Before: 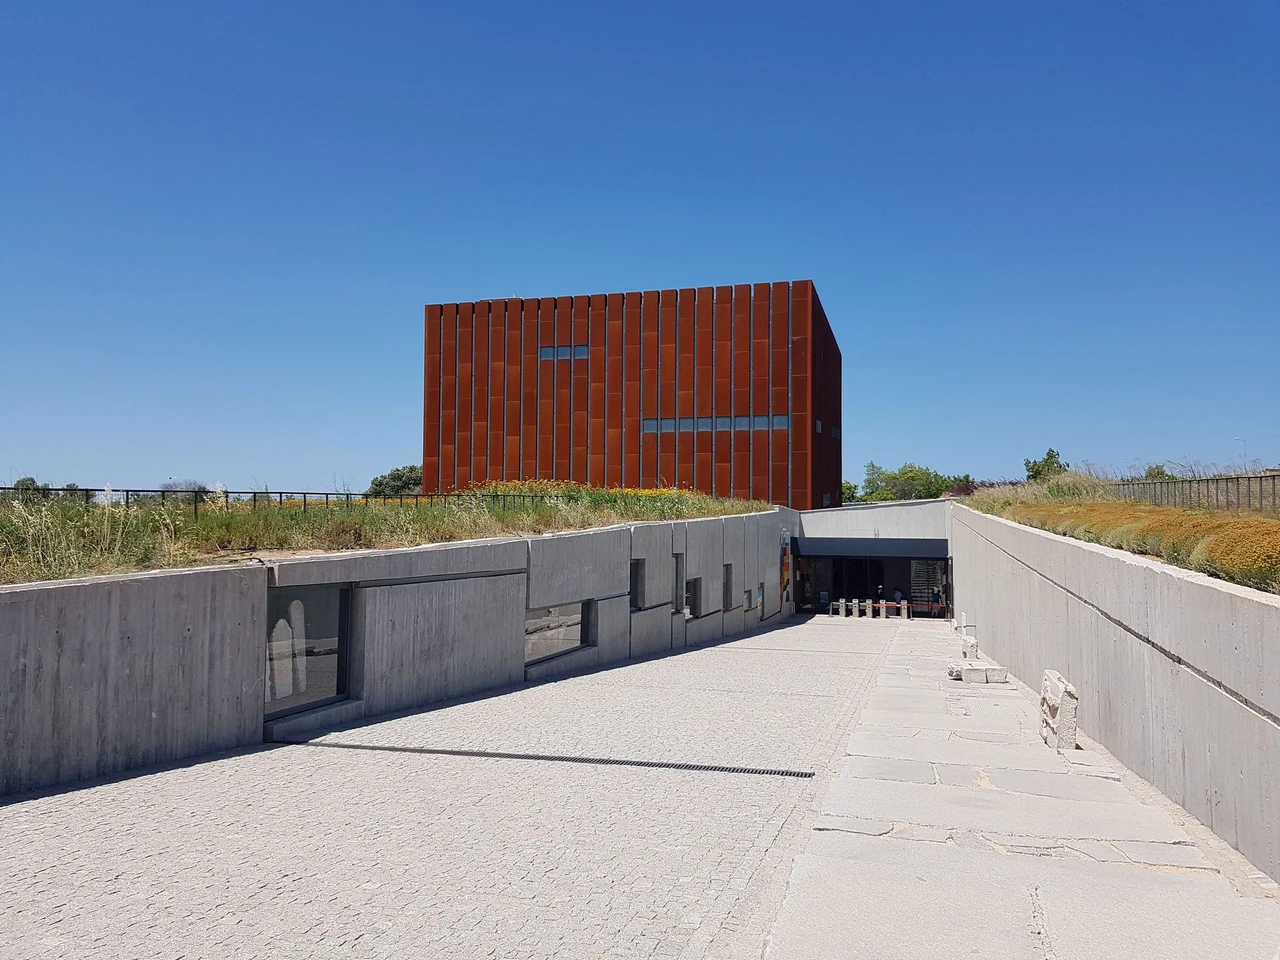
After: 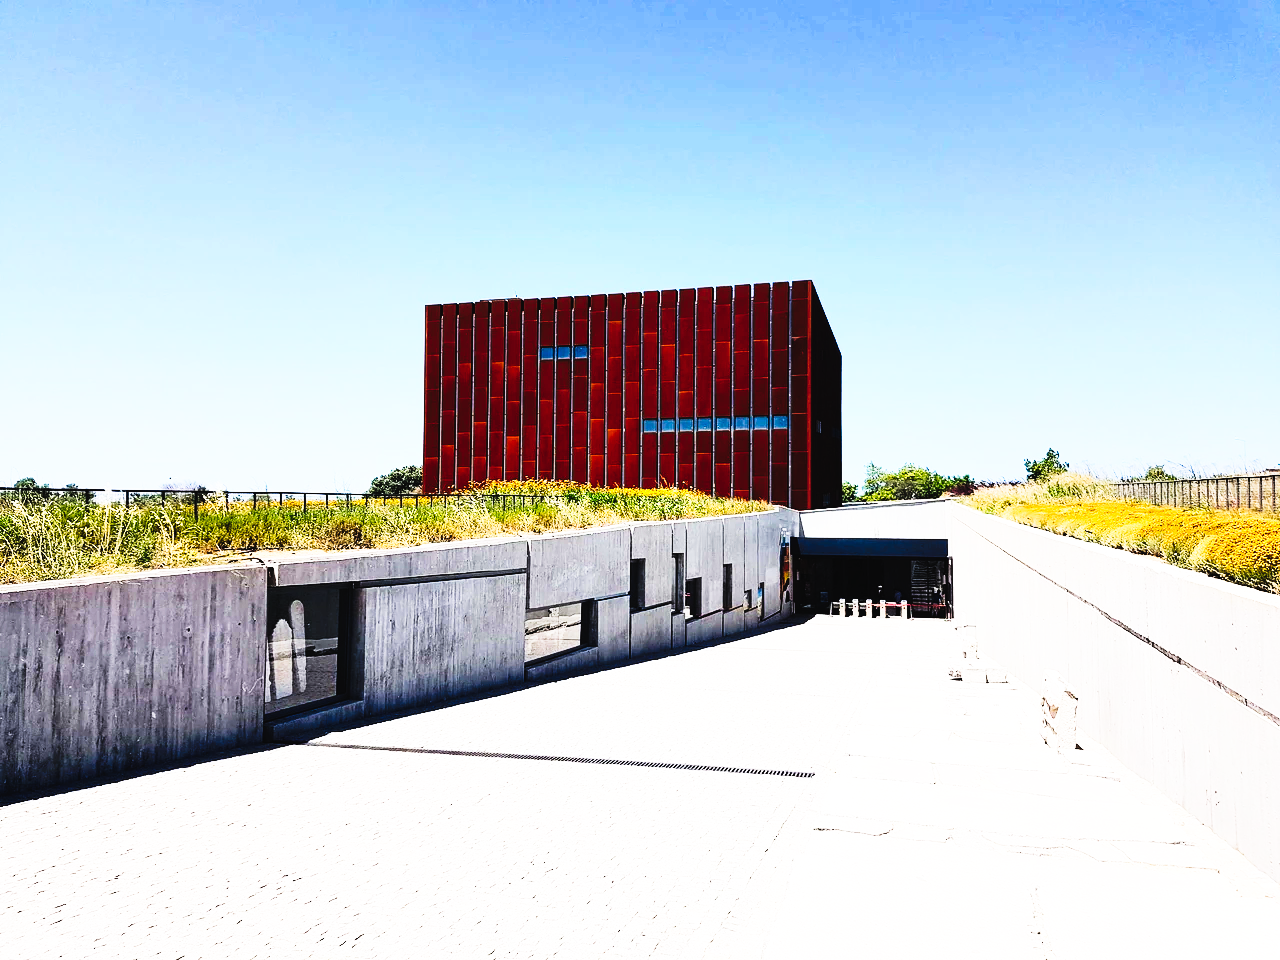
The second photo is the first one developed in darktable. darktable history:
color balance rgb: global offset › luminance 0.71%, perceptual saturation grading › global saturation -11.5%, perceptual brilliance grading › highlights 17.77%, perceptual brilliance grading › mid-tones 31.71%, perceptual brilliance grading › shadows -31.01%, global vibrance 50%
contrast brightness saturation: contrast 0.14, brightness 0.21
tone curve: curves: ch0 [(0, 0) (0.003, 0.01) (0.011, 0.012) (0.025, 0.012) (0.044, 0.017) (0.069, 0.021) (0.1, 0.025) (0.136, 0.03) (0.177, 0.037) (0.224, 0.052) (0.277, 0.092) (0.335, 0.16) (0.399, 0.3) (0.468, 0.463) (0.543, 0.639) (0.623, 0.796) (0.709, 0.904) (0.801, 0.962) (0.898, 0.988) (1, 1)], preserve colors none
